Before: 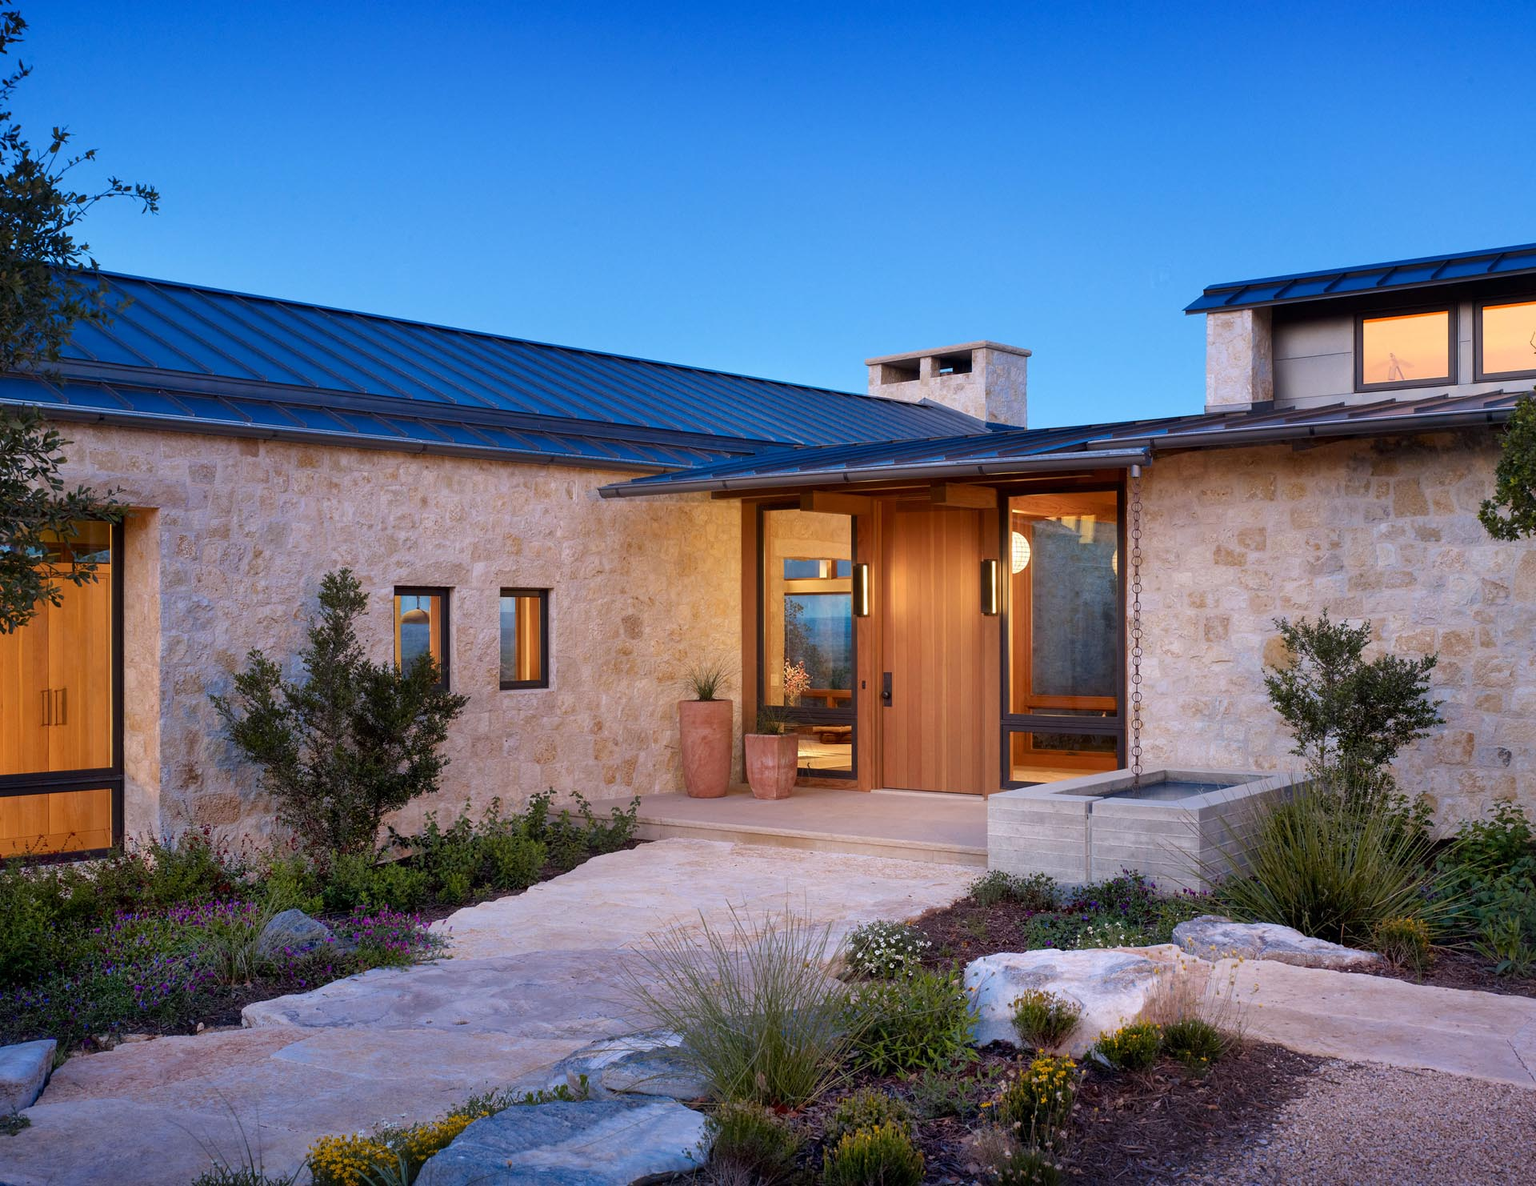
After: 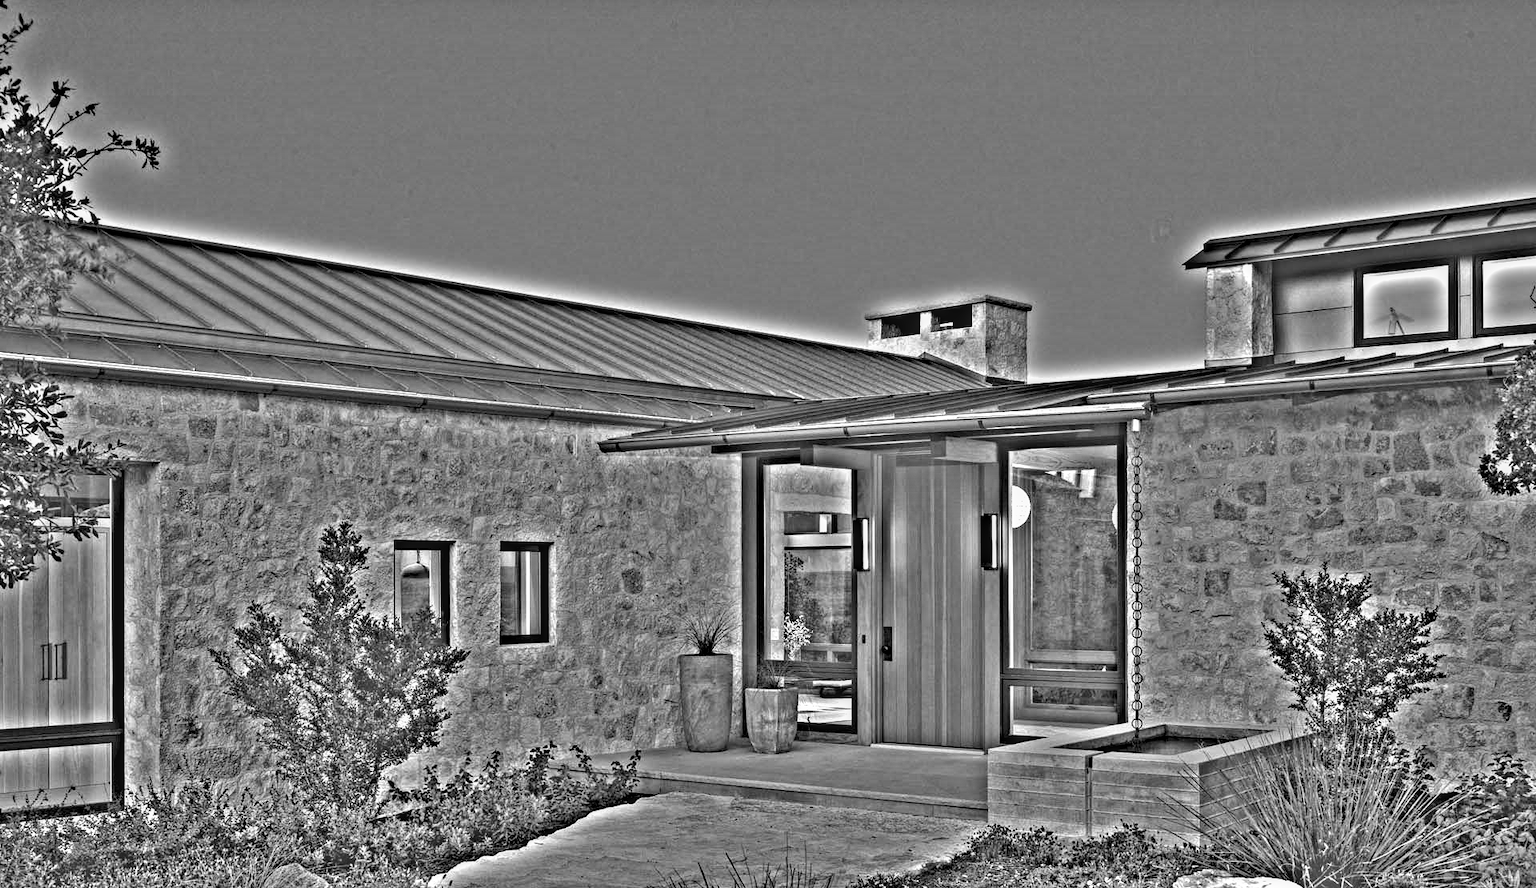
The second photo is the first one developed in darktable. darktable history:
exposure: black level correction 0, exposure 0.7 EV, compensate exposure bias true, compensate highlight preservation false
crop: top 3.857%, bottom 21.132%
local contrast: on, module defaults
highpass: on, module defaults
white balance: red 0.925, blue 1.046
